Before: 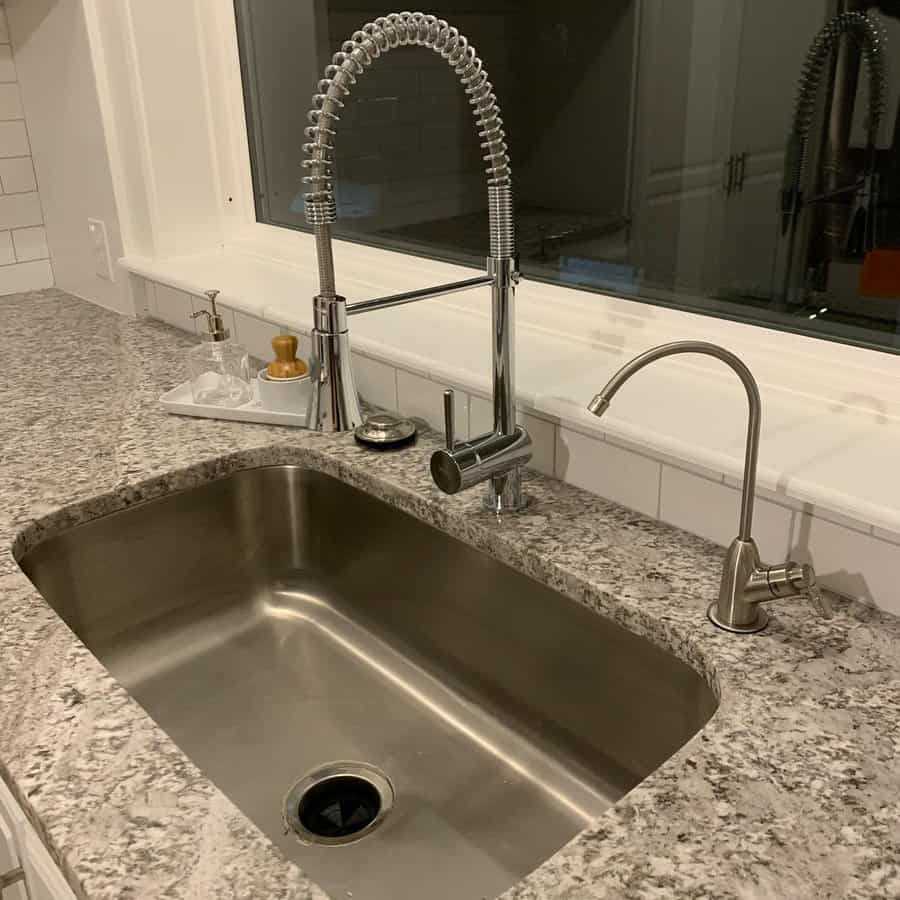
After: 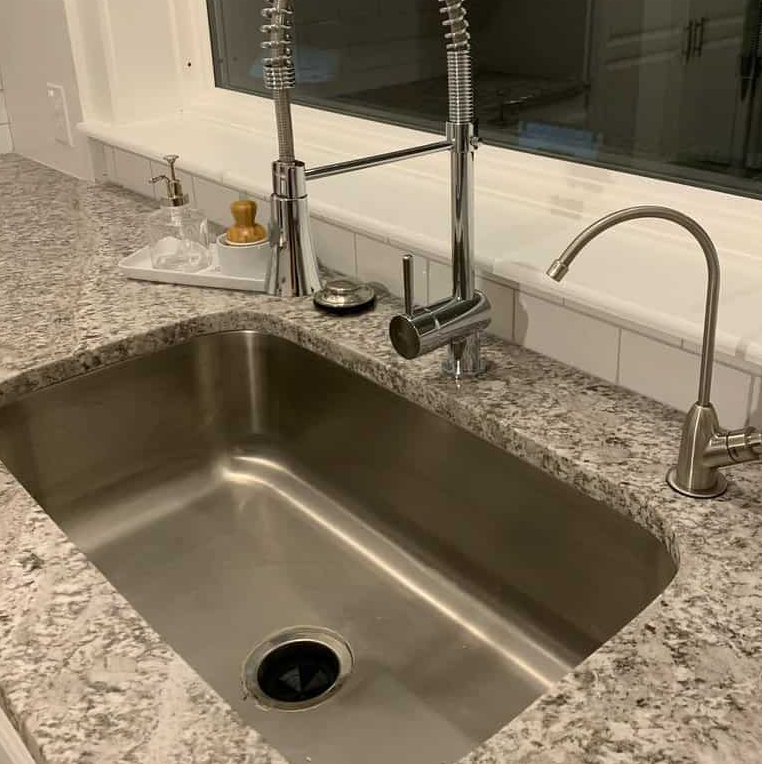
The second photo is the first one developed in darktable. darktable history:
crop and rotate: left 4.633%, top 15.079%, right 10.69%
